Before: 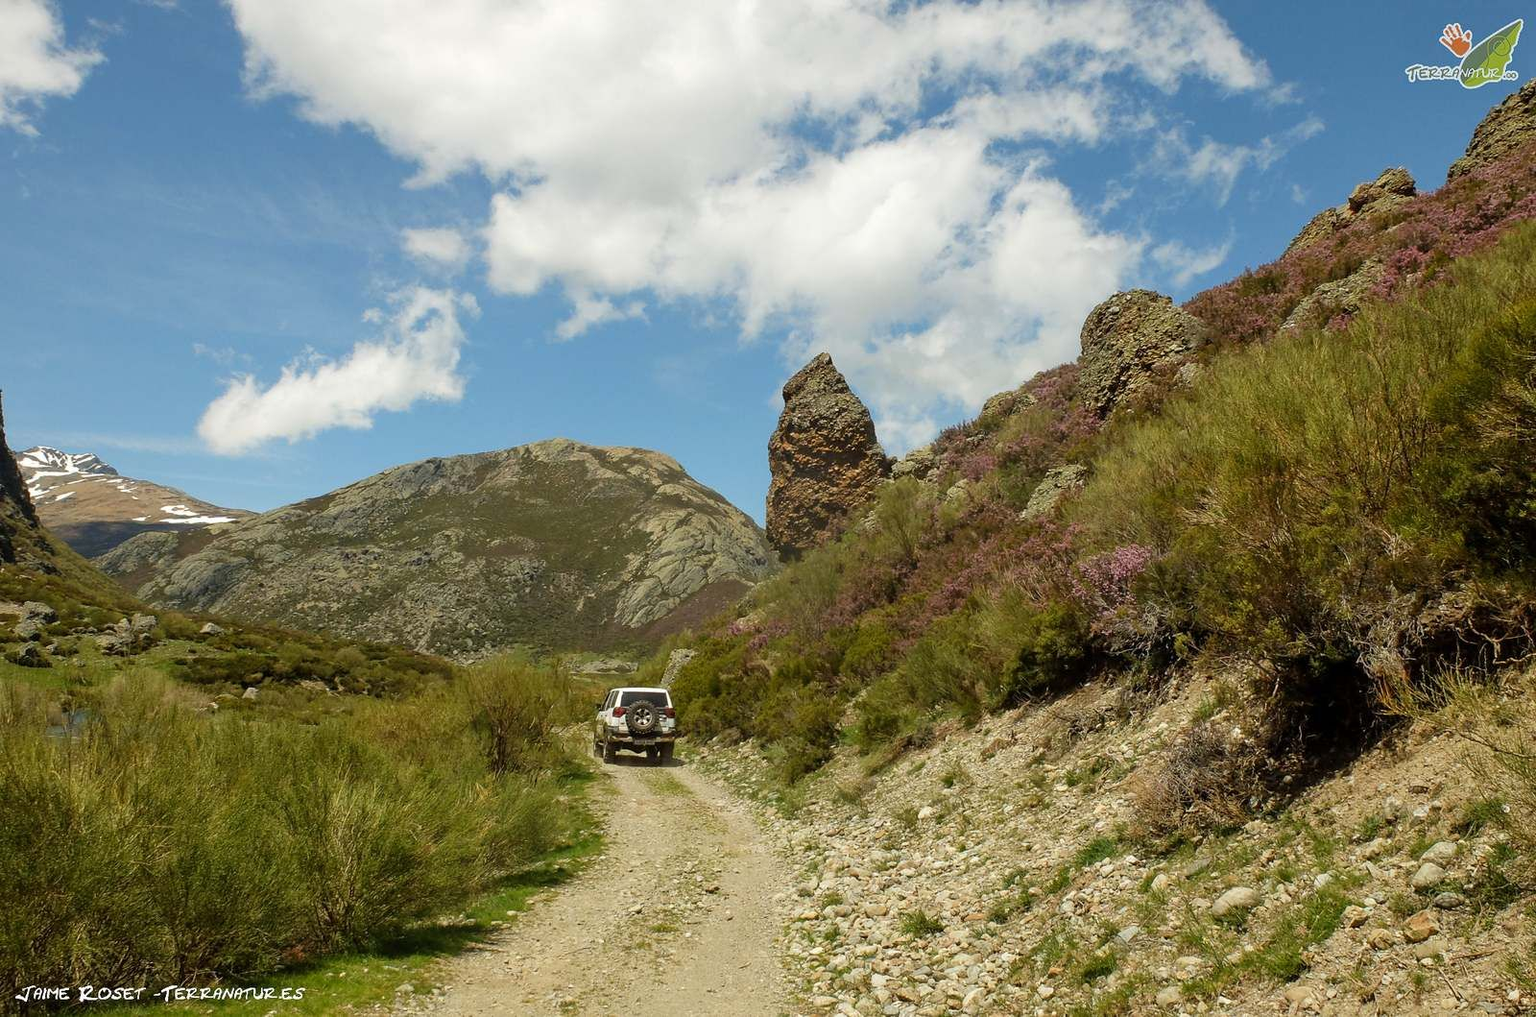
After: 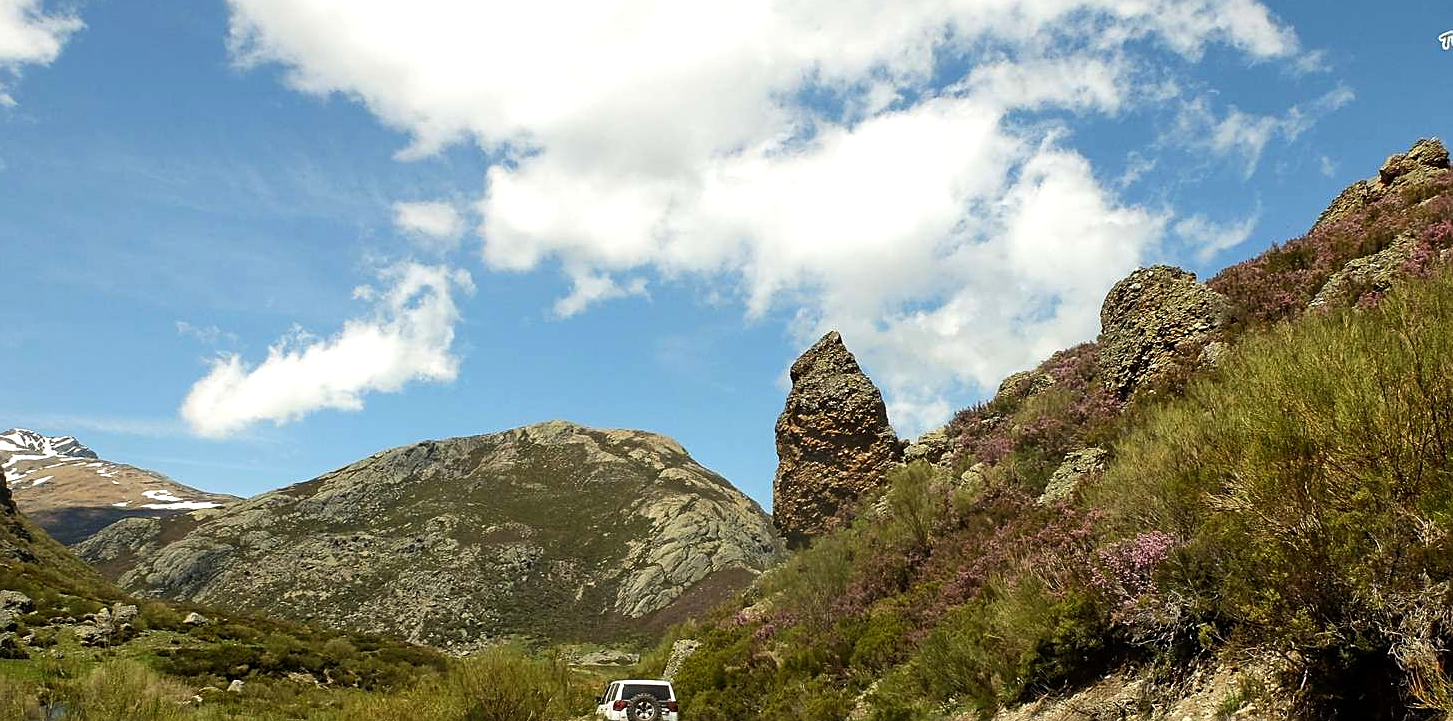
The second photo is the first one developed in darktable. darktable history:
tone equalizer: -8 EV -0.448 EV, -7 EV -0.375 EV, -6 EV -0.3 EV, -5 EV -0.224 EV, -3 EV 0.247 EV, -2 EV 0.339 EV, -1 EV 0.395 EV, +0 EV 0.401 EV, edges refinement/feathering 500, mask exposure compensation -1.57 EV, preserve details no
crop: left 1.591%, top 3.438%, right 7.549%, bottom 28.455%
sharpen: on, module defaults
